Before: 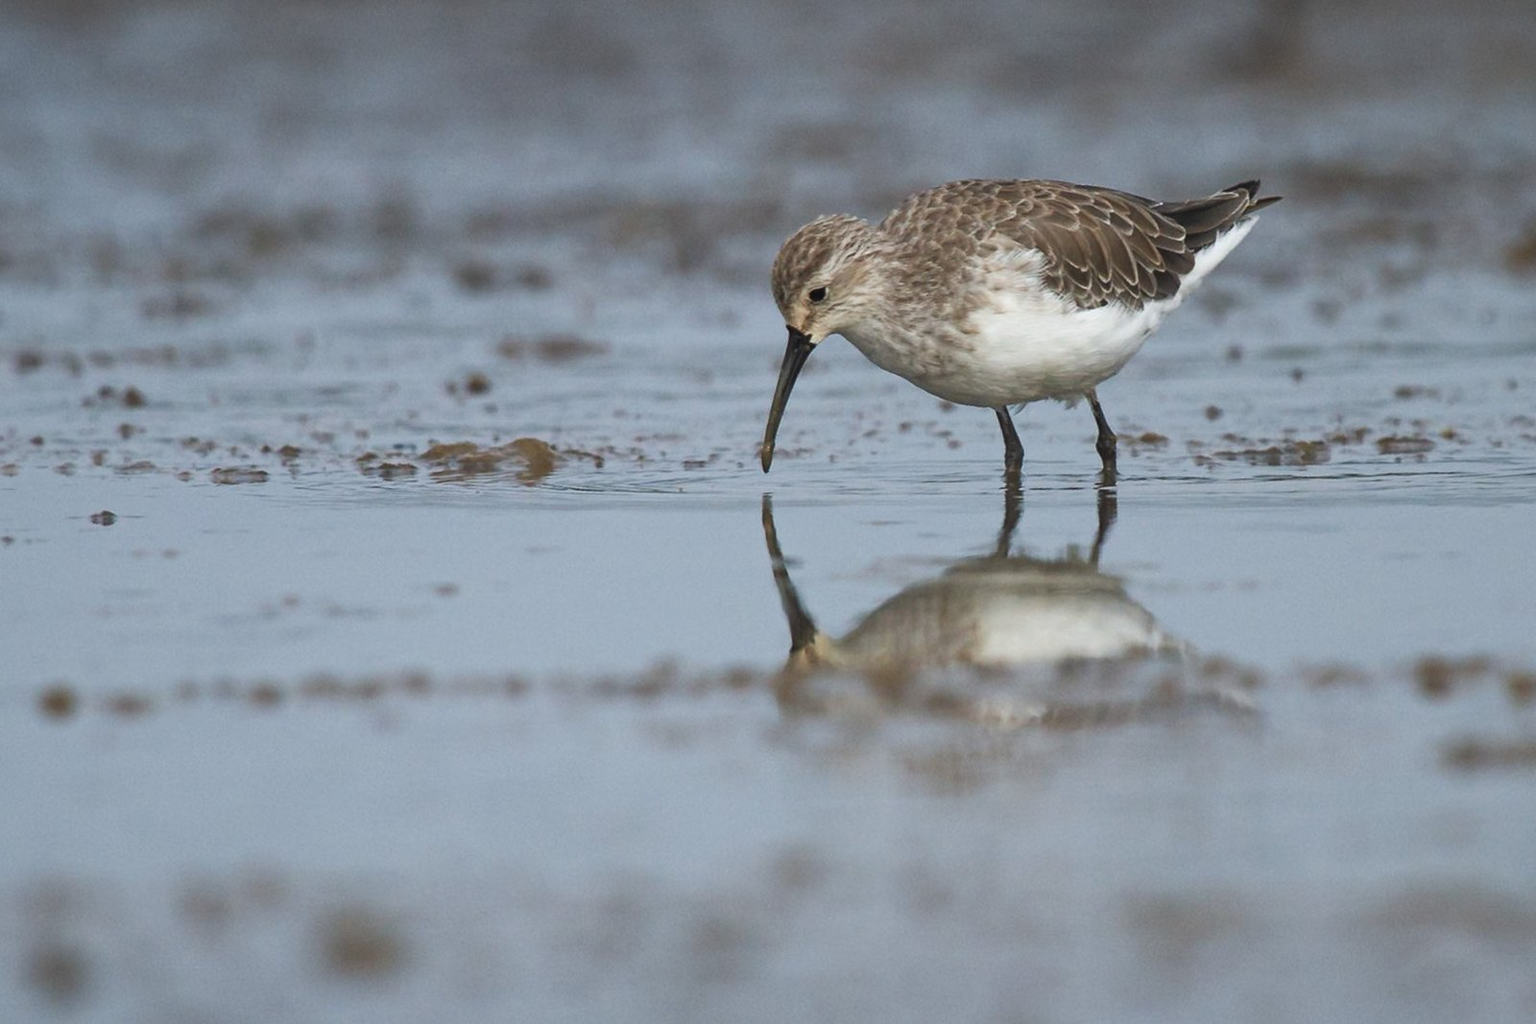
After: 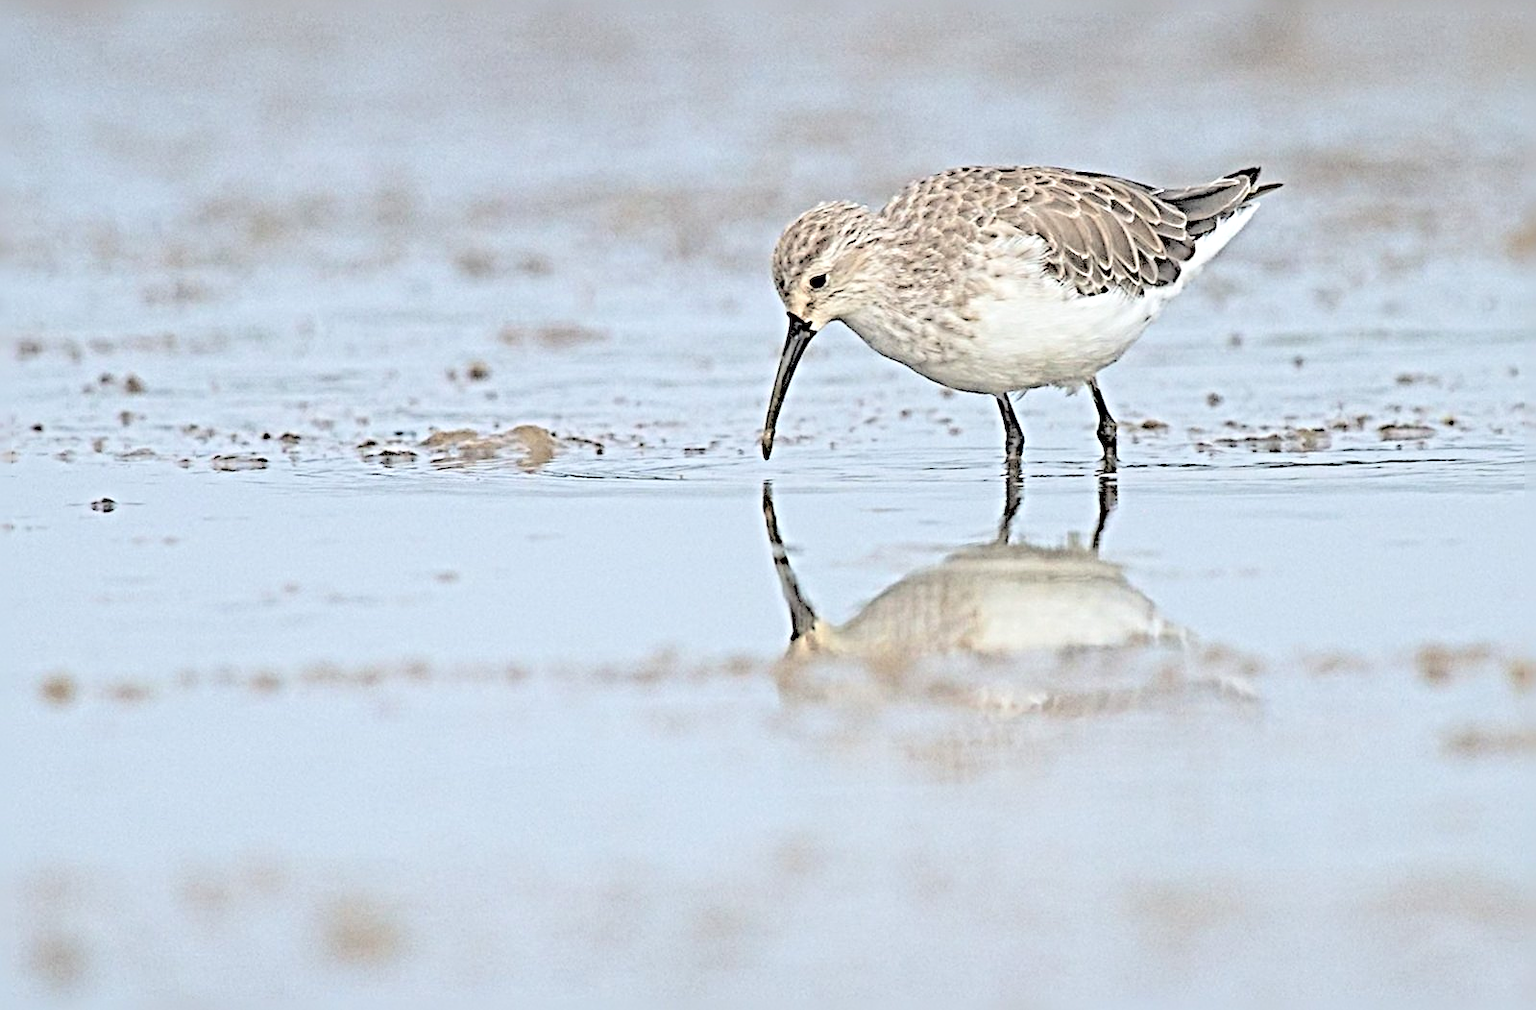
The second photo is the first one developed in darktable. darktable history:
contrast brightness saturation: brightness 0.99
sharpen: radius 6.268, amount 1.802, threshold 0.072
crop: top 1.315%, right 0.006%
